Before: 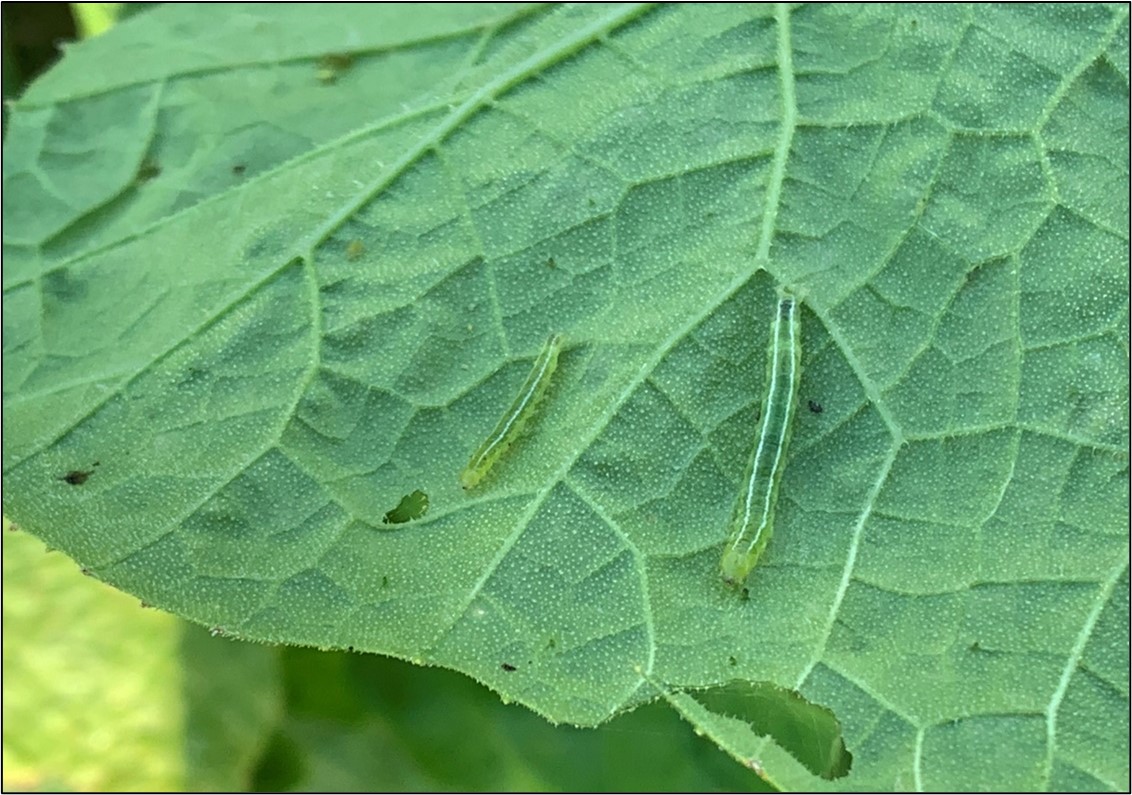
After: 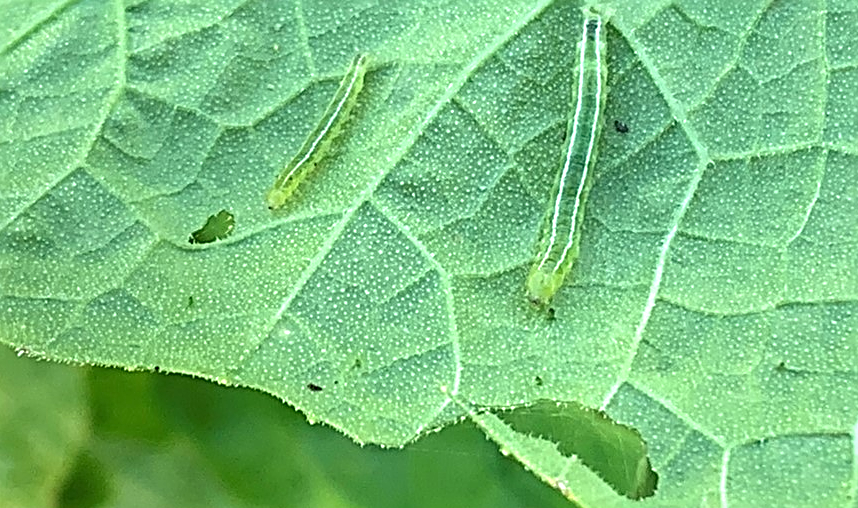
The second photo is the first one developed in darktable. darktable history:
crop and rotate: left 17.201%, top 35.248%, right 6.981%, bottom 0.846%
sharpen: radius 2.797, amount 0.723
exposure: black level correction 0, exposure 0.697 EV, compensate exposure bias true, compensate highlight preservation false
